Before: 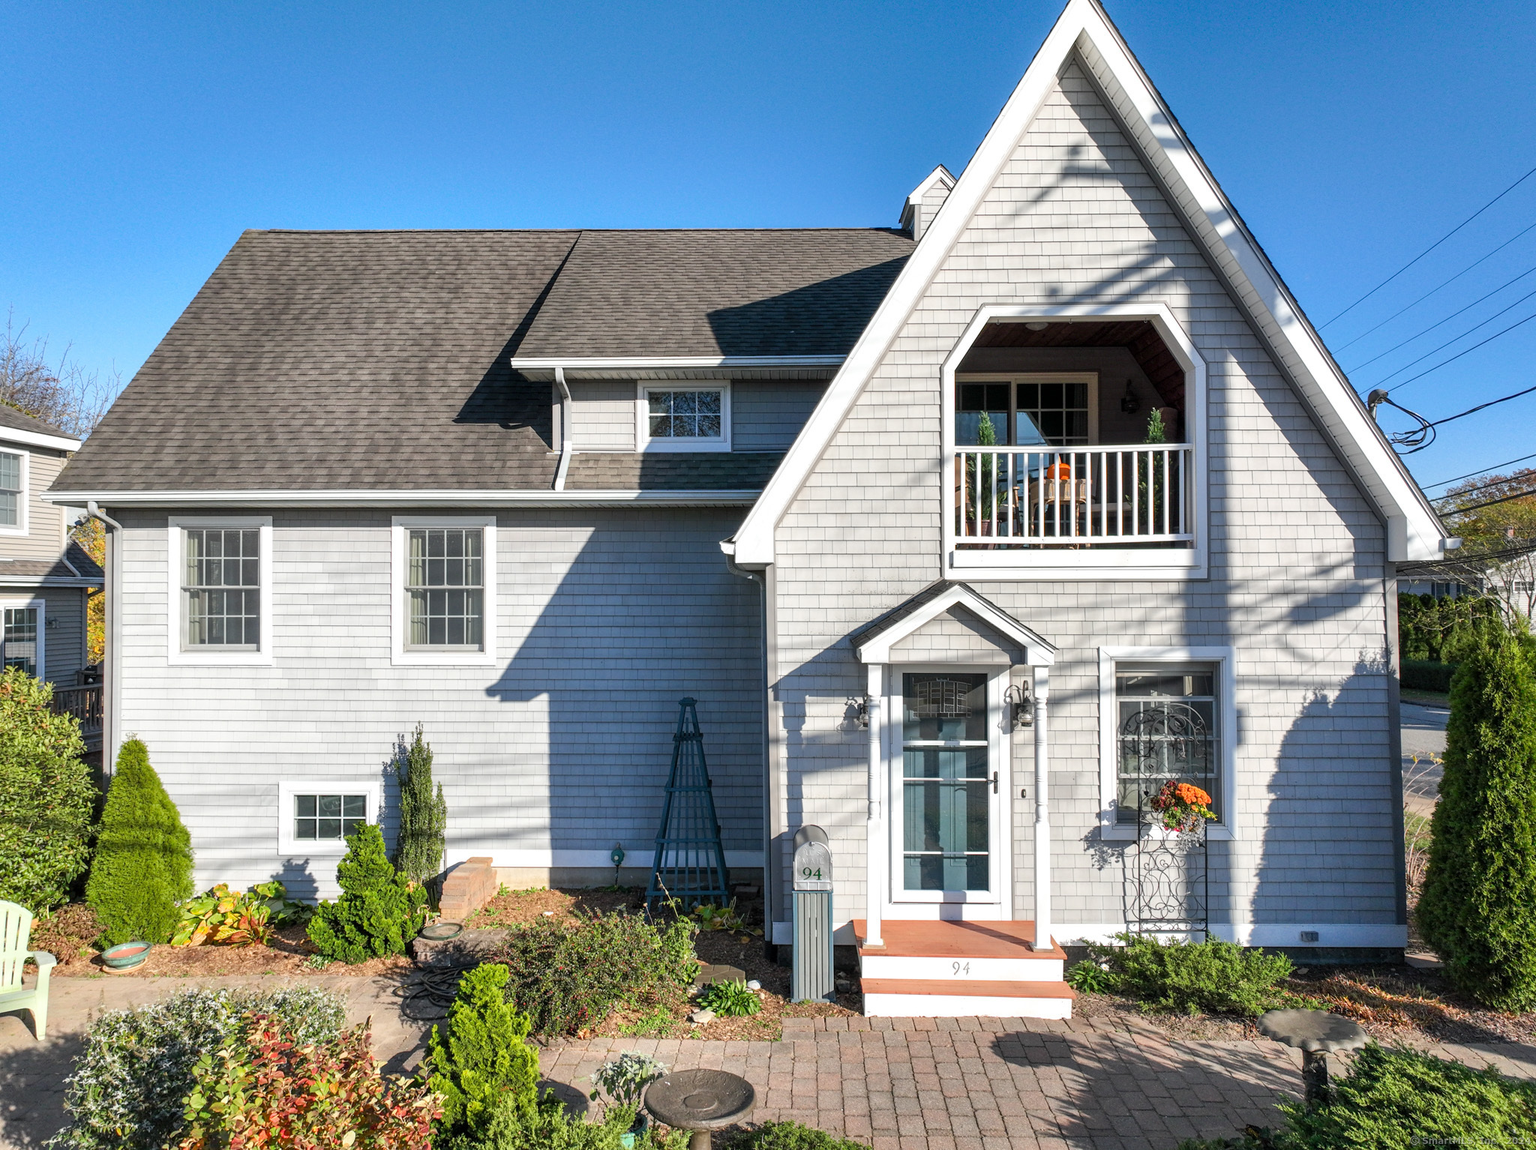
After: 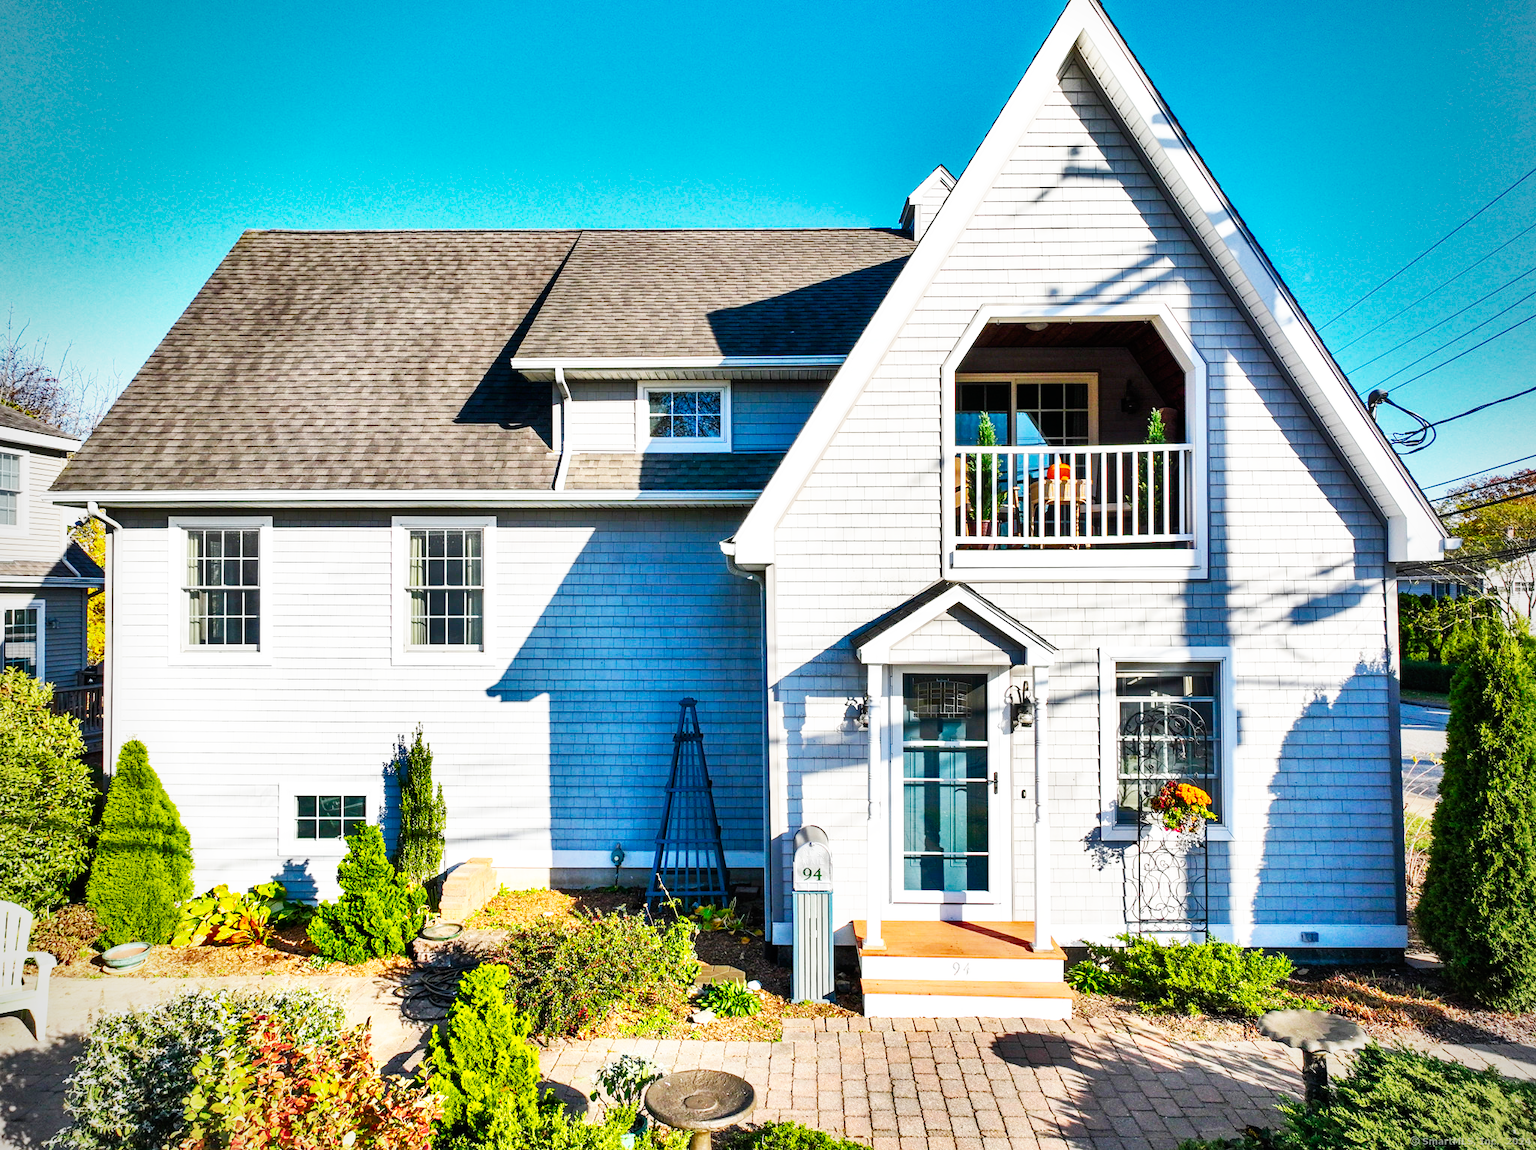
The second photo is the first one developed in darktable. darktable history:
base curve: curves: ch0 [(0, 0) (0.007, 0.004) (0.027, 0.03) (0.046, 0.07) (0.207, 0.54) (0.442, 0.872) (0.673, 0.972) (1, 1)], preserve colors none
shadows and highlights: shadows 30.63, highlights -63.22, shadows color adjustment 98%, highlights color adjustment 58.61%, soften with gaussian
vignetting: fall-off radius 60.92%
color balance rgb: linear chroma grading › global chroma 13.3%, global vibrance 41.49%
